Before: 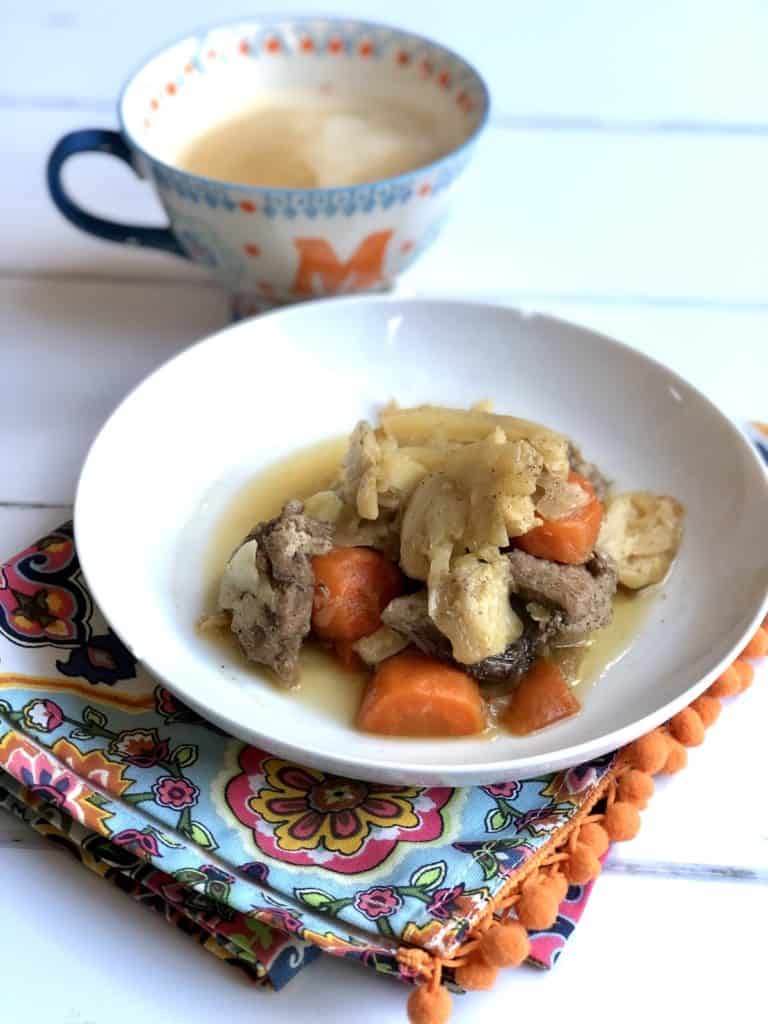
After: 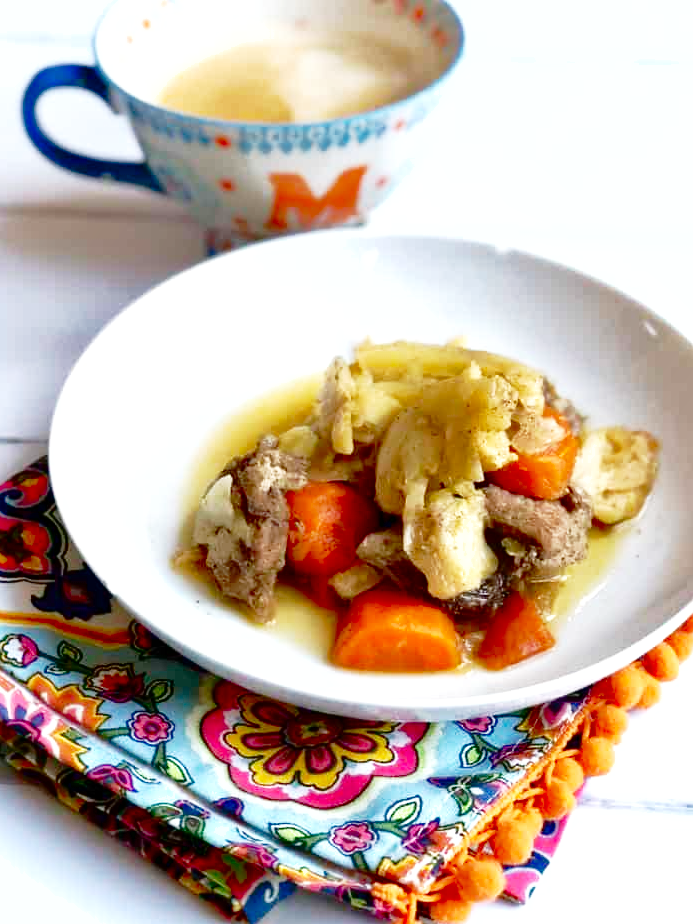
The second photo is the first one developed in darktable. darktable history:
crop: left 3.305%, top 6.436%, right 6.389%, bottom 3.258%
shadows and highlights: on, module defaults
exposure: exposure 0.4 EV, compensate highlight preservation false
contrast brightness saturation: contrast 0.1, brightness -0.26, saturation 0.14
base curve: curves: ch0 [(0, 0) (0.028, 0.03) (0.121, 0.232) (0.46, 0.748) (0.859, 0.968) (1, 1)], preserve colors none
